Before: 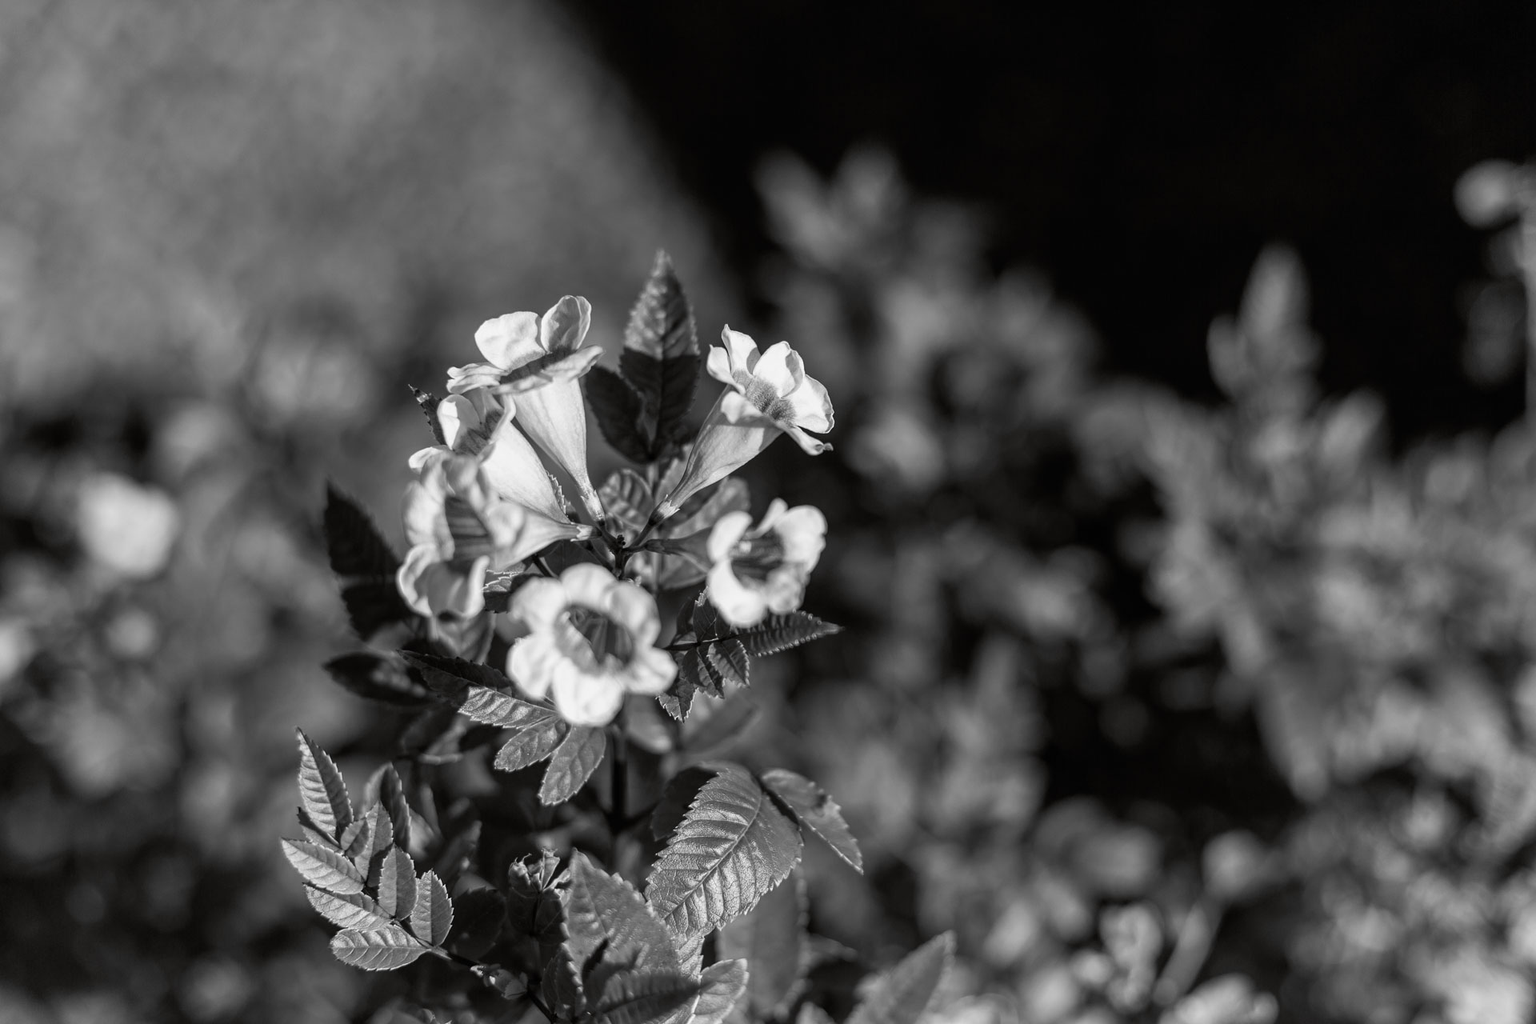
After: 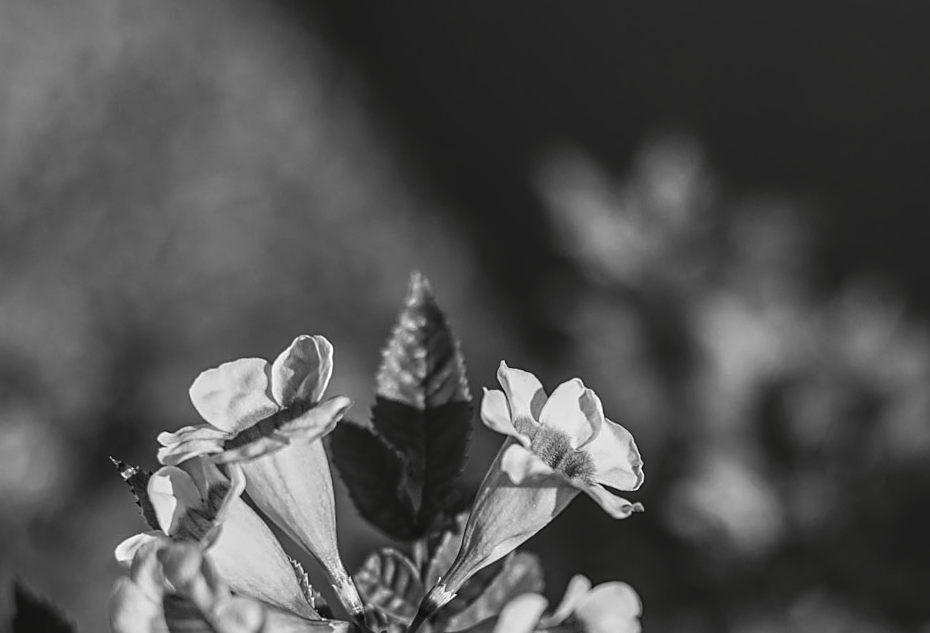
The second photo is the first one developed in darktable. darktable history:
crop: left 19.556%, right 30.401%, bottom 46.458%
exposure: black level correction -0.036, exposure -0.497 EV, compensate highlight preservation false
local contrast: highlights 80%, shadows 57%, detail 175%, midtone range 0.602
color calibration: illuminant same as pipeline (D50), x 0.346, y 0.359, temperature 5002.42 K
tone equalizer: -8 EV -0.002 EV, -7 EV 0.005 EV, -6 EV -0.008 EV, -5 EV 0.007 EV, -4 EV -0.042 EV, -3 EV -0.233 EV, -2 EV -0.662 EV, -1 EV -0.983 EV, +0 EV -0.969 EV, smoothing diameter 2%, edges refinement/feathering 20, mask exposure compensation -1.57 EV, filter diffusion 5
rotate and perspective: rotation -3°, crop left 0.031, crop right 0.968, crop top 0.07, crop bottom 0.93
sharpen: on, module defaults
